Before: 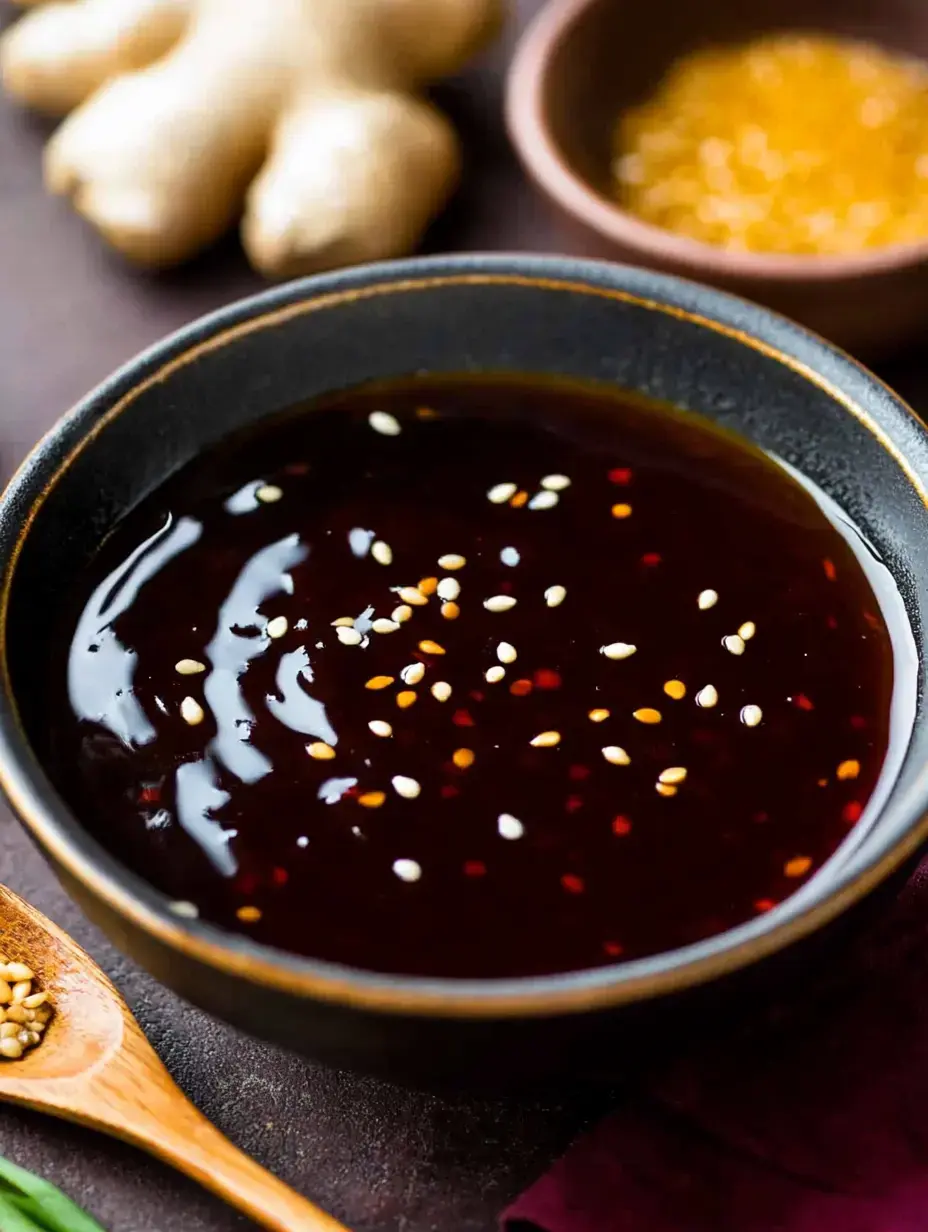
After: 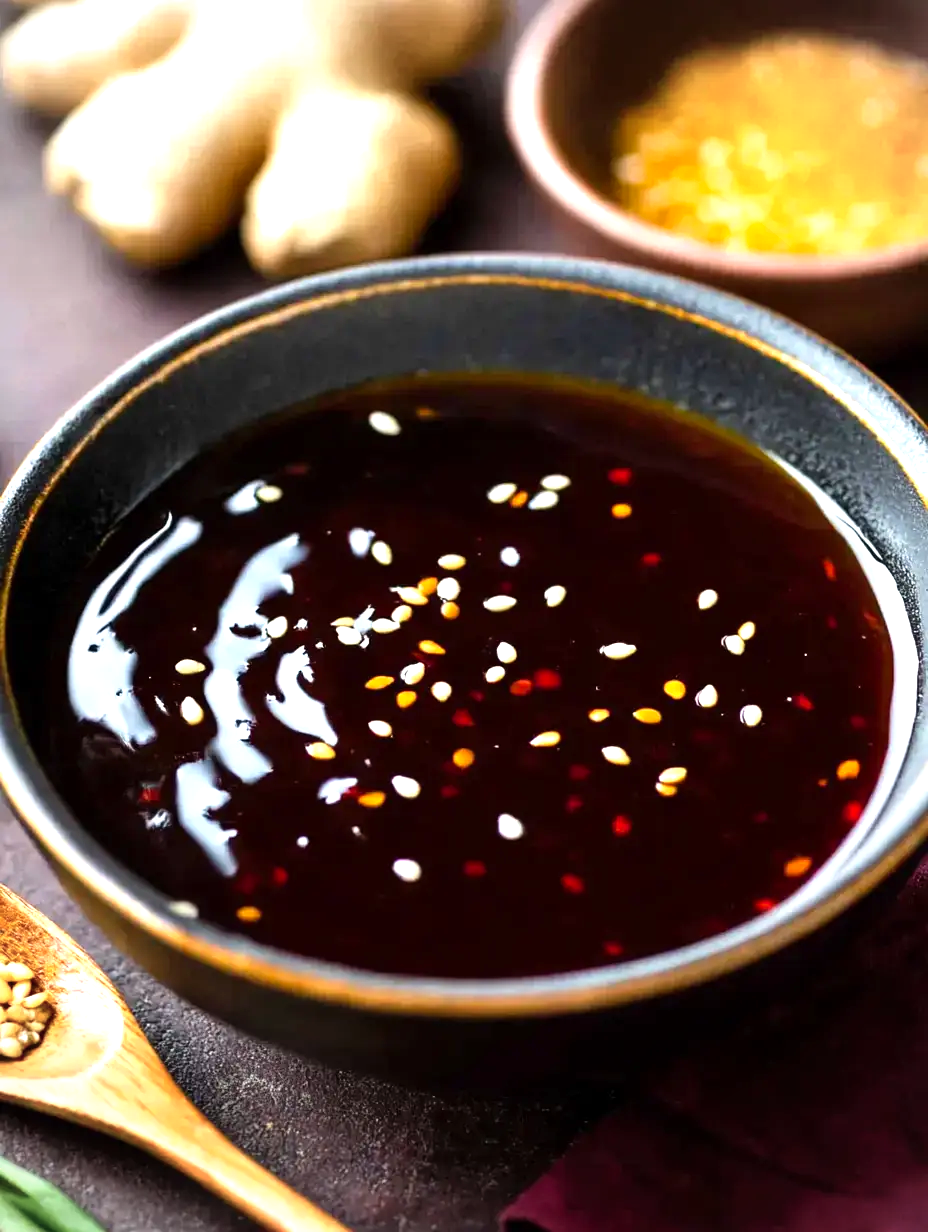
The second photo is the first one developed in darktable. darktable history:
levels: levels [0, 0.394, 0.787]
vignetting: fall-off radius 62.74%, brightness -0.272, unbound false
